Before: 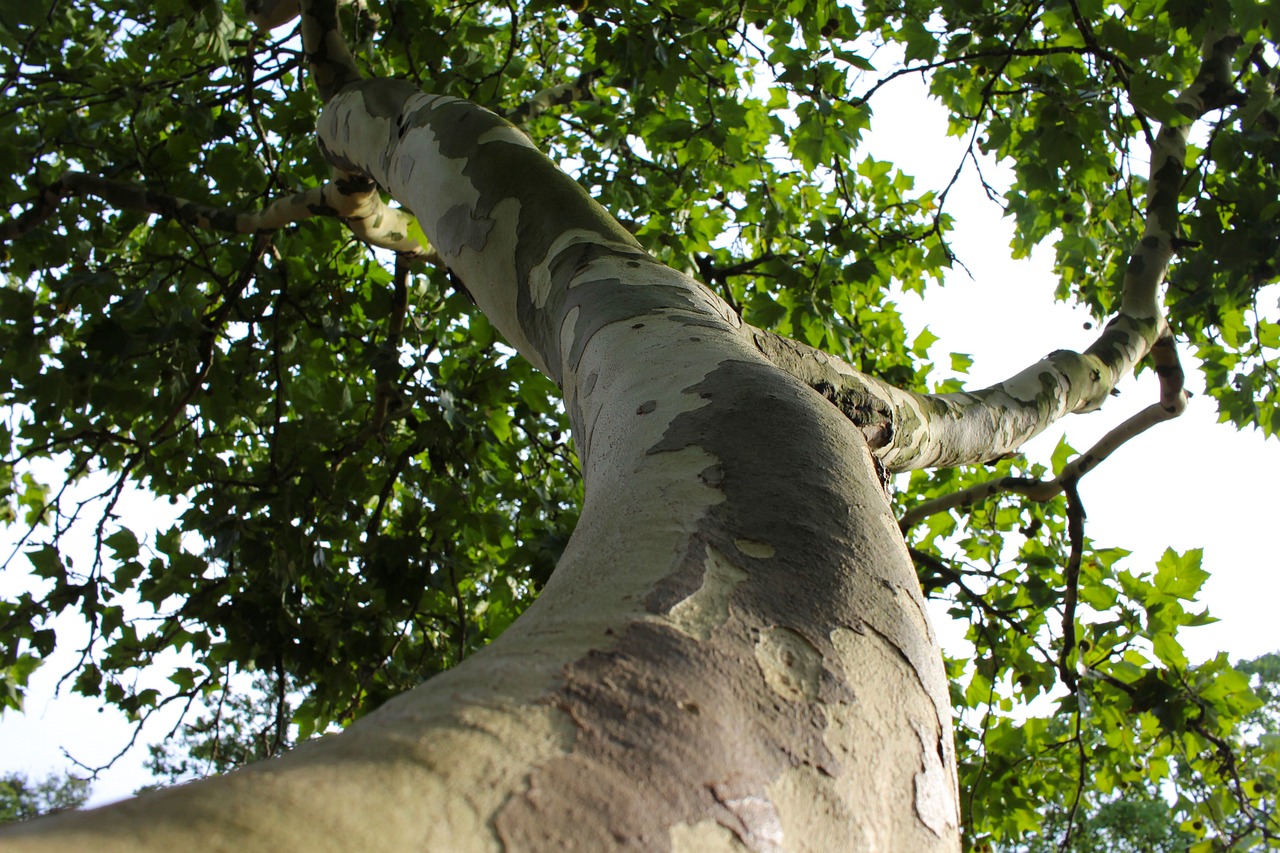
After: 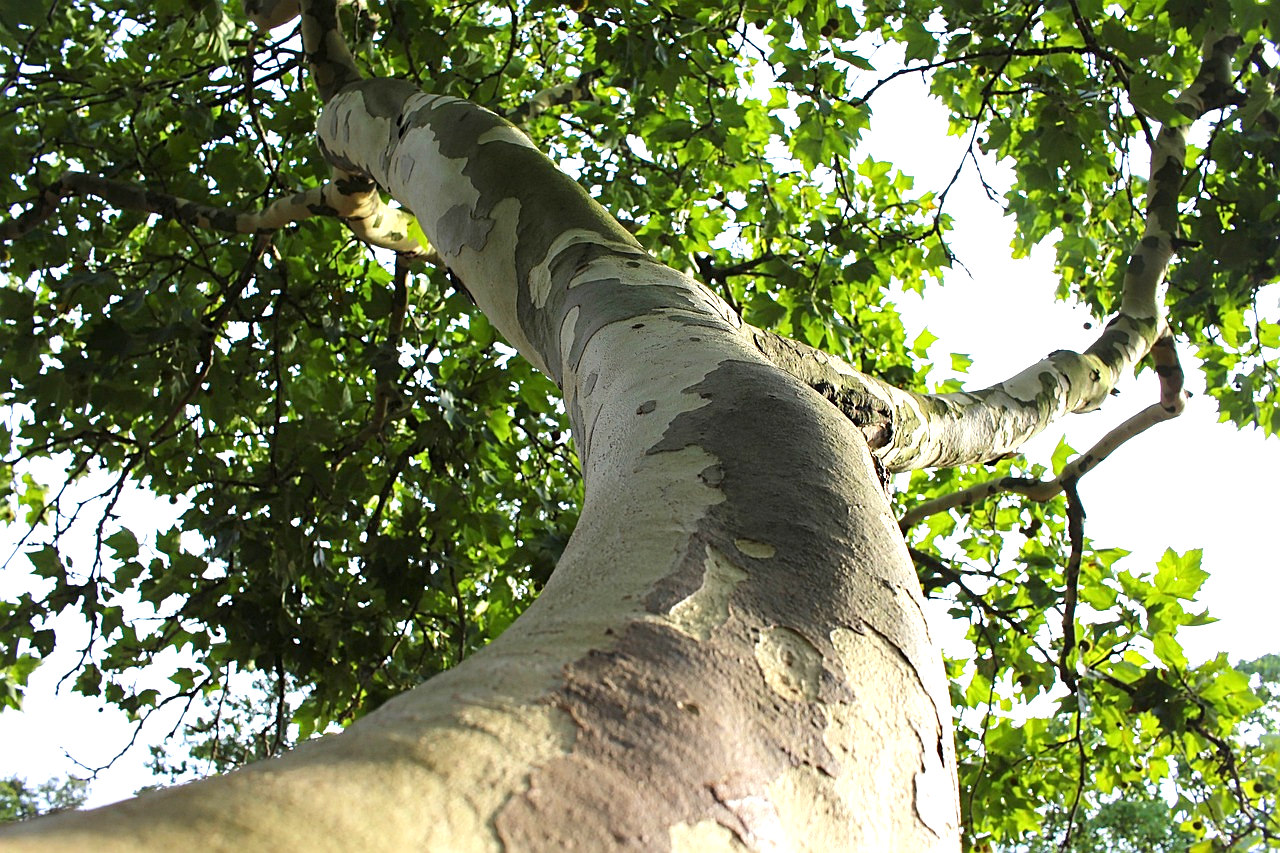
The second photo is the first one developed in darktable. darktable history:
sharpen: on, module defaults
exposure: black level correction 0, exposure 0.893 EV, compensate exposure bias true, compensate highlight preservation false
